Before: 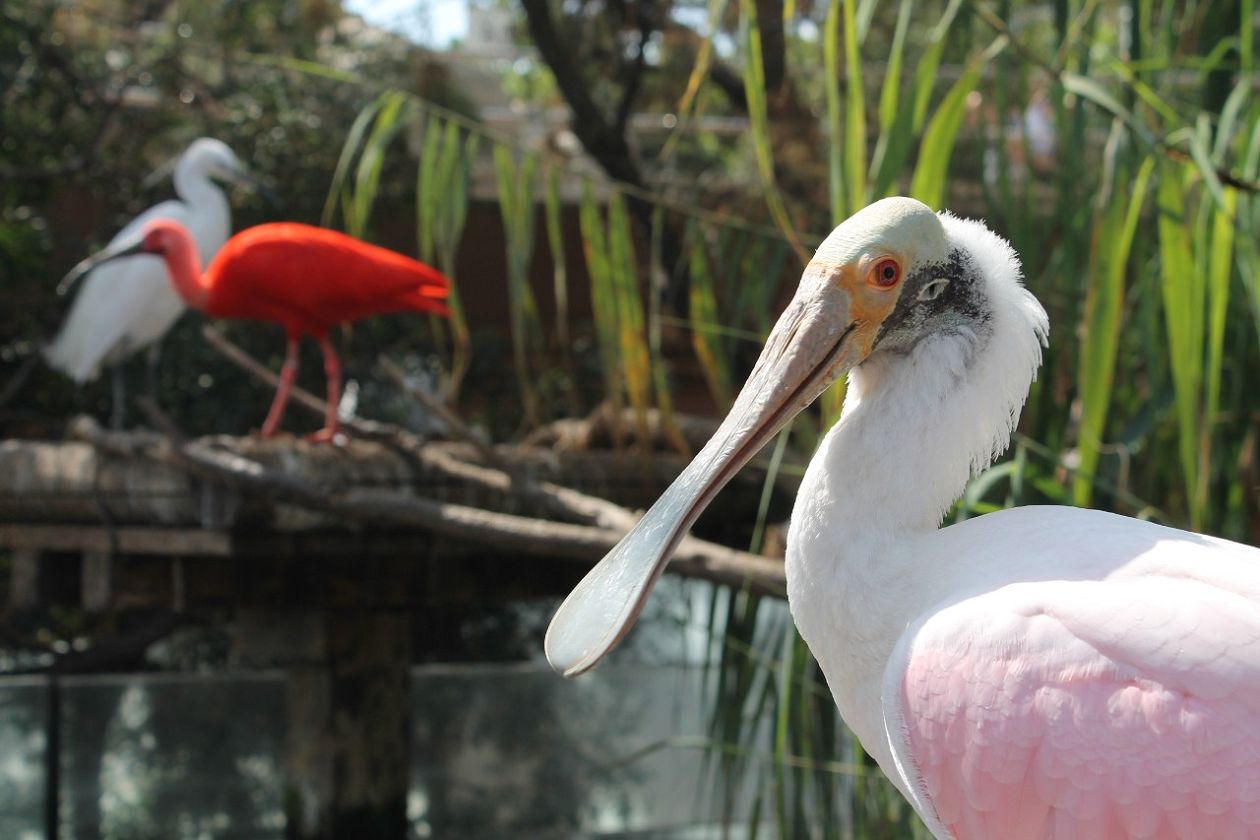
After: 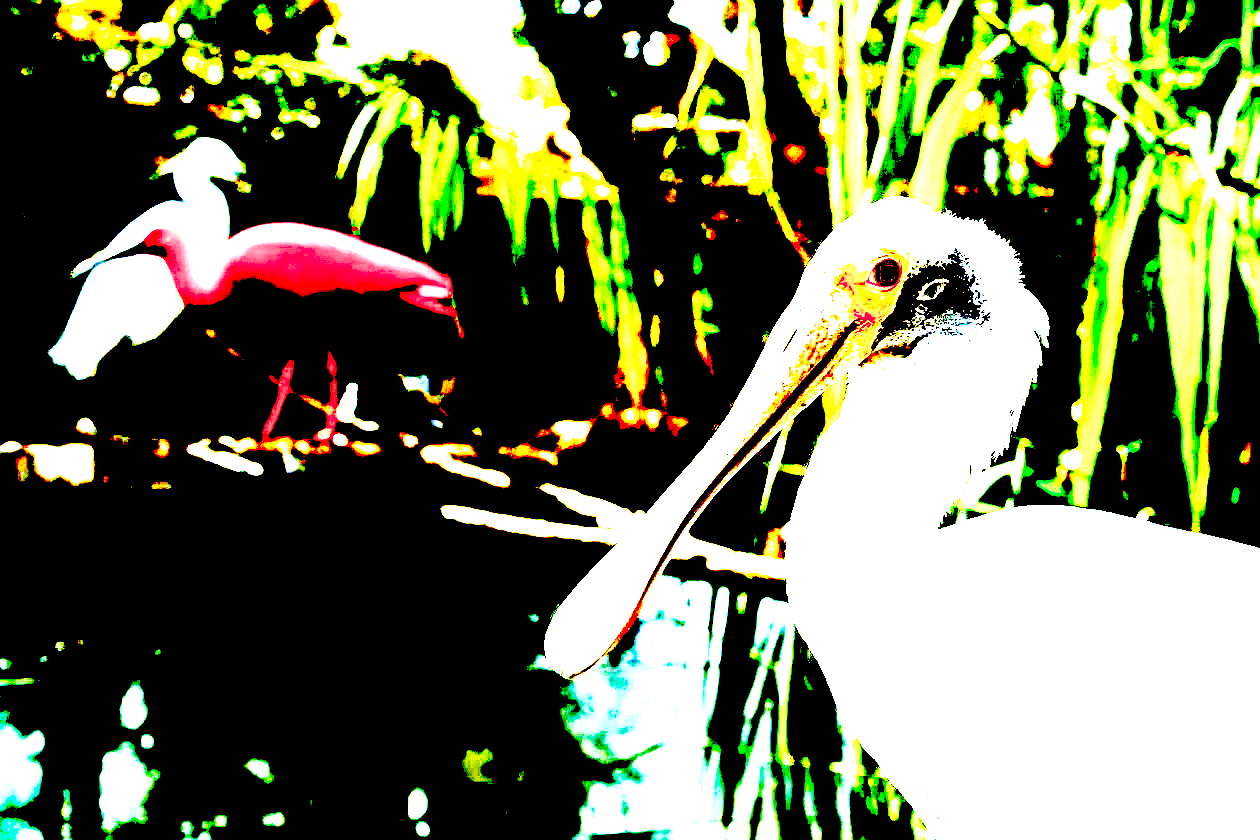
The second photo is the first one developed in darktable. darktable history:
local contrast: mode bilateral grid, contrast 20, coarseness 50, detail 130%, midtone range 0.2
color calibration: illuminant custom, x 0.368, y 0.373, temperature 4330.32 K
base curve: curves: ch0 [(0, 0) (0.204, 0.334) (0.55, 0.733) (1, 1)], preserve colors none
sharpen: on, module defaults
exposure: black level correction 0.1, exposure 3 EV, compensate highlight preservation false
